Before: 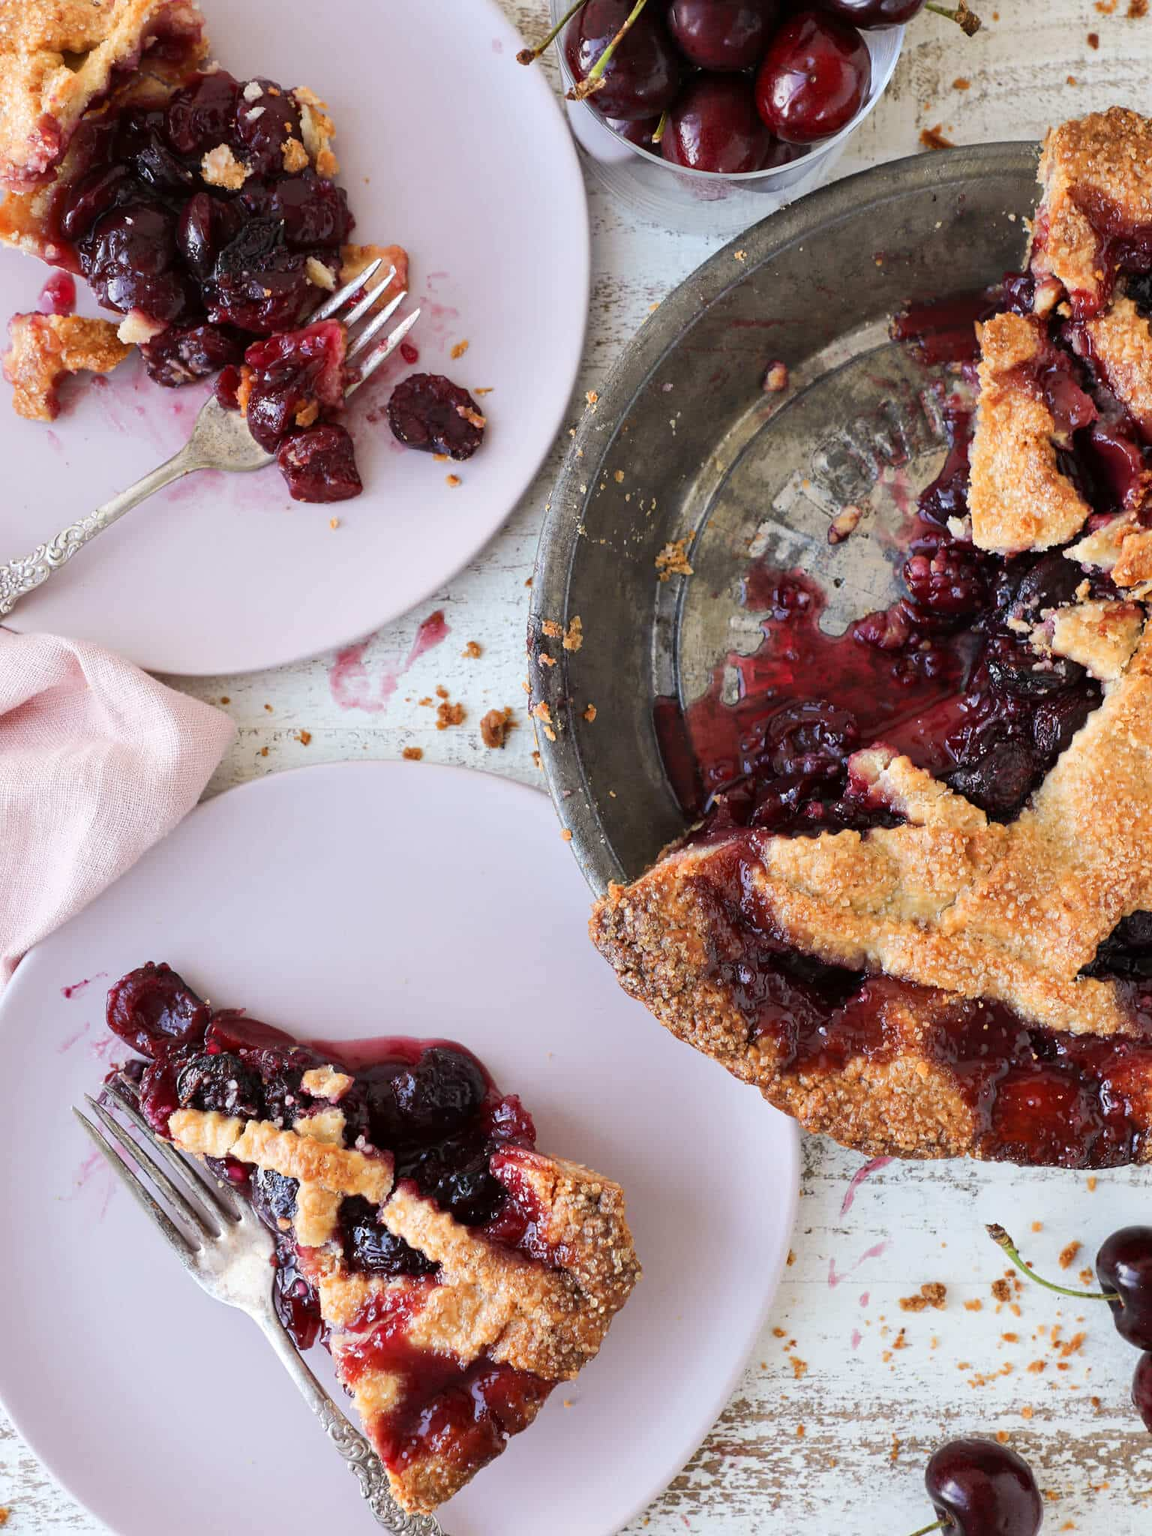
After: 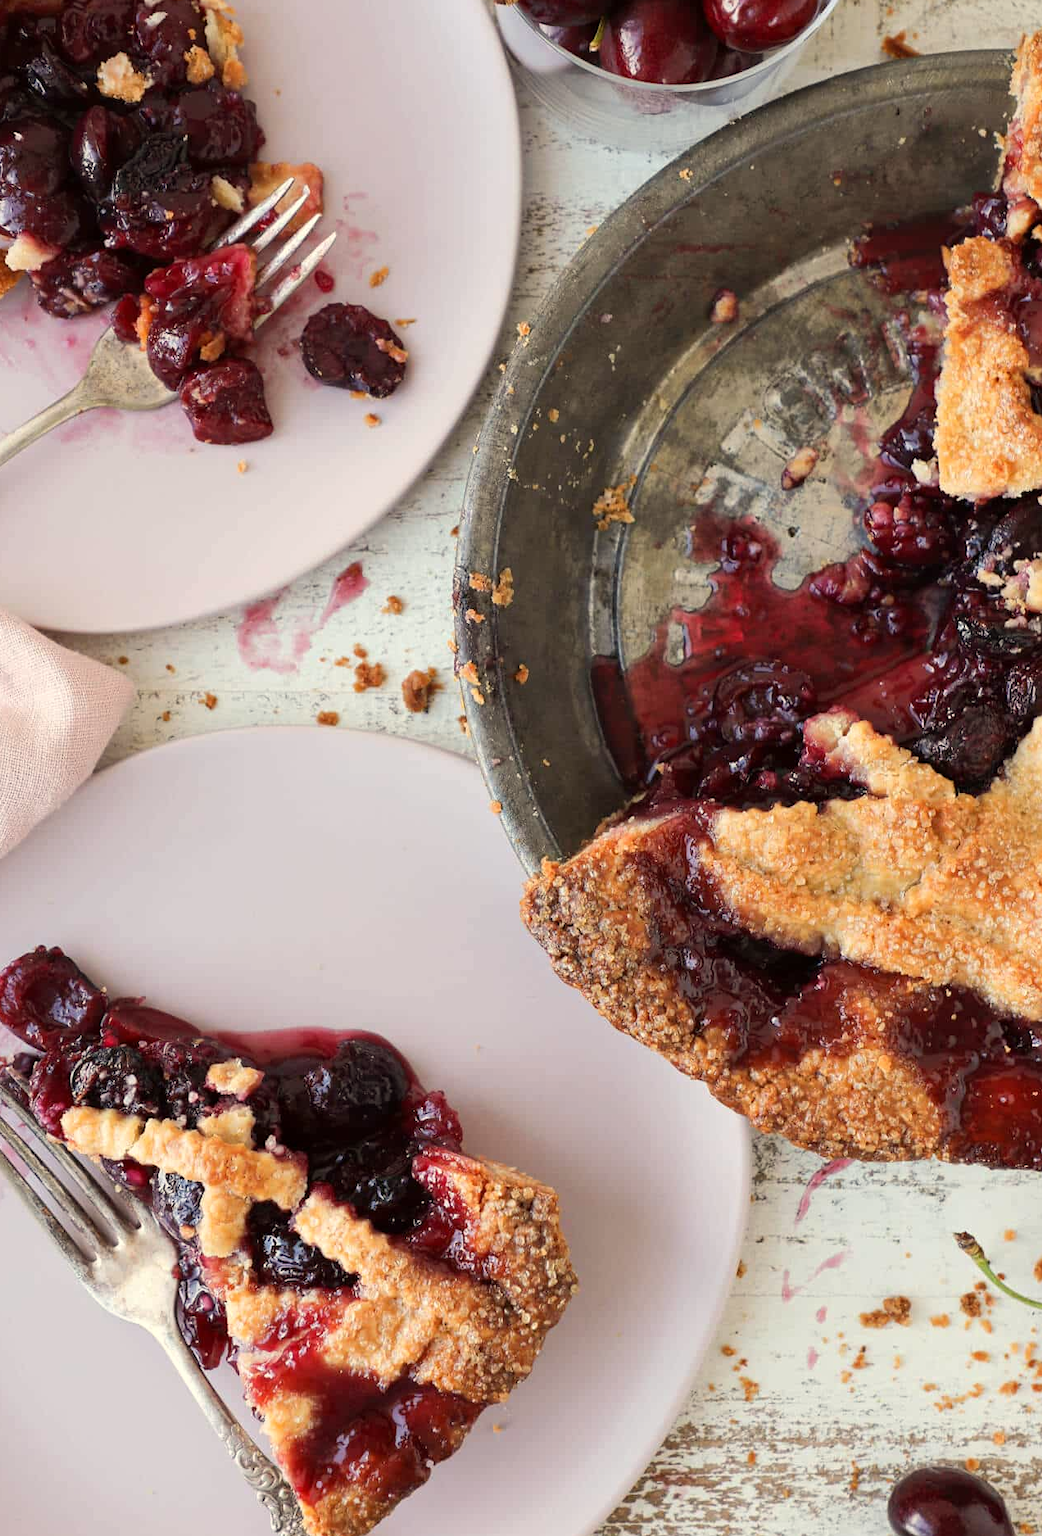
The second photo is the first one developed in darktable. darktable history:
white balance: red 1.029, blue 0.92
crop: left 9.807%, top 6.259%, right 7.334%, bottom 2.177%
